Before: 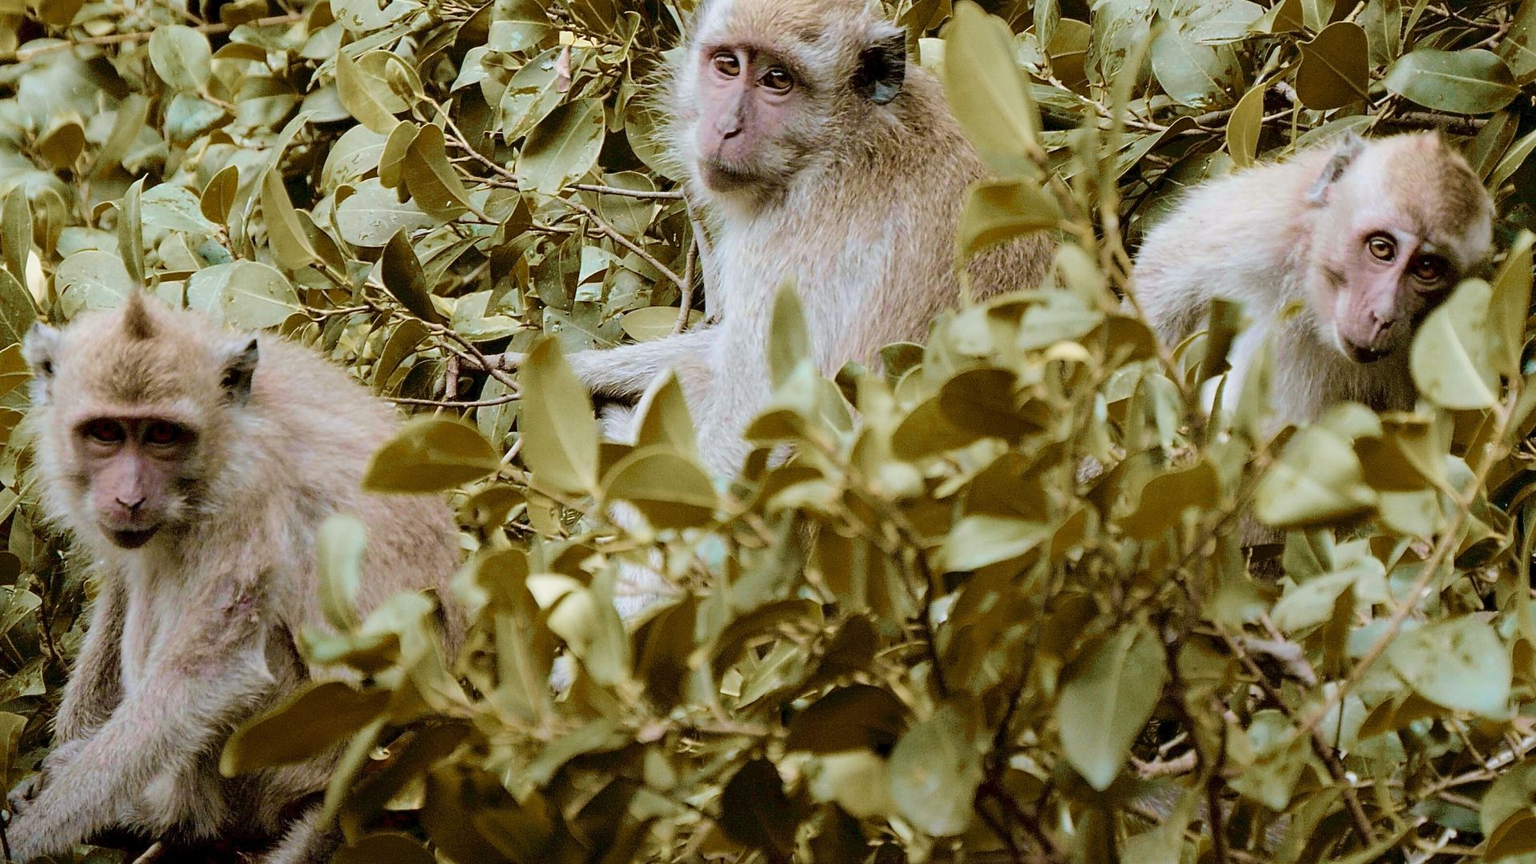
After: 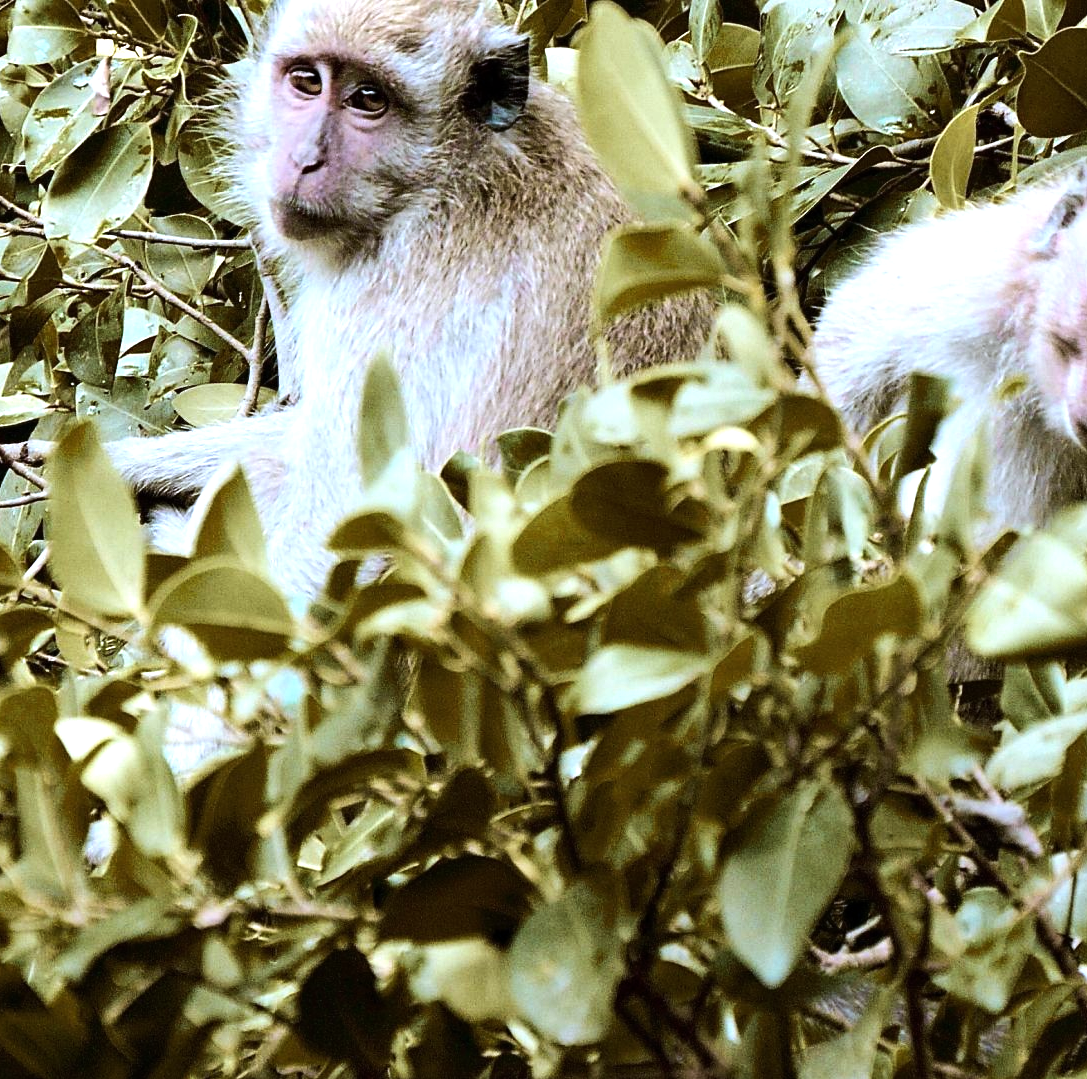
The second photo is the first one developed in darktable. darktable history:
crop: left 31.458%, top 0%, right 11.876%
color calibration: output R [0.994, 0.059, -0.119, 0], output G [-0.036, 1.09, -0.119, 0], output B [0.078, -0.108, 0.961, 0], illuminant custom, x 0.371, y 0.382, temperature 4281.14 K
tone equalizer: -8 EV -1.08 EV, -7 EV -1.01 EV, -6 EV -0.867 EV, -5 EV -0.578 EV, -3 EV 0.578 EV, -2 EV 0.867 EV, -1 EV 1.01 EV, +0 EV 1.08 EV, edges refinement/feathering 500, mask exposure compensation -1.57 EV, preserve details no
